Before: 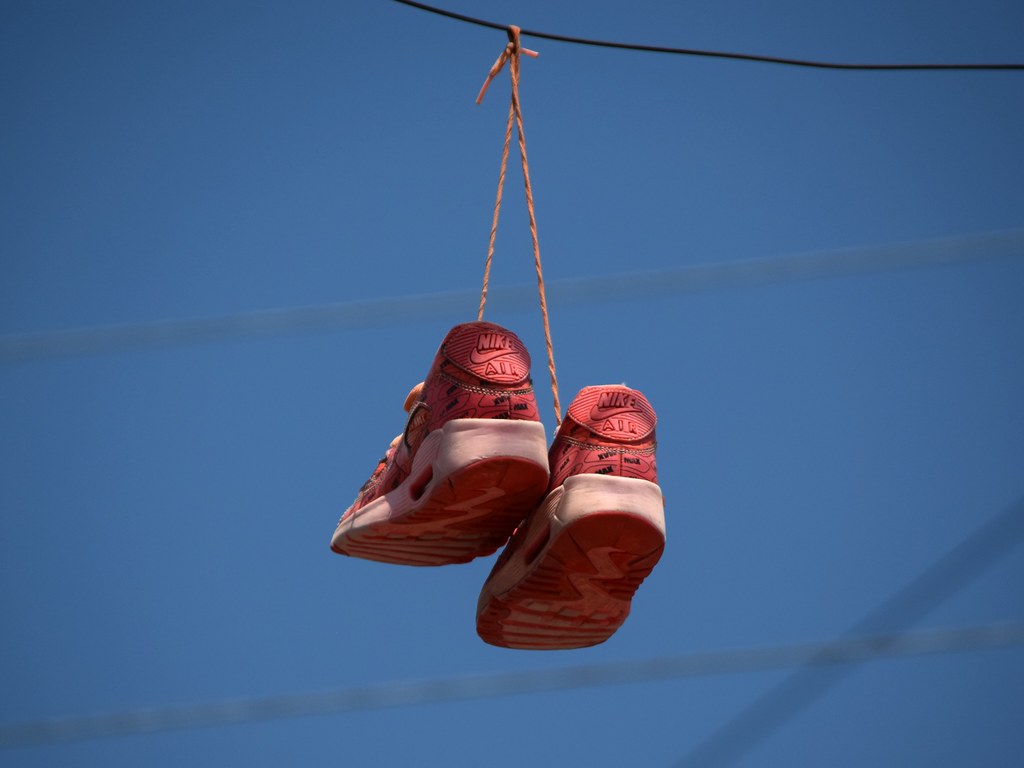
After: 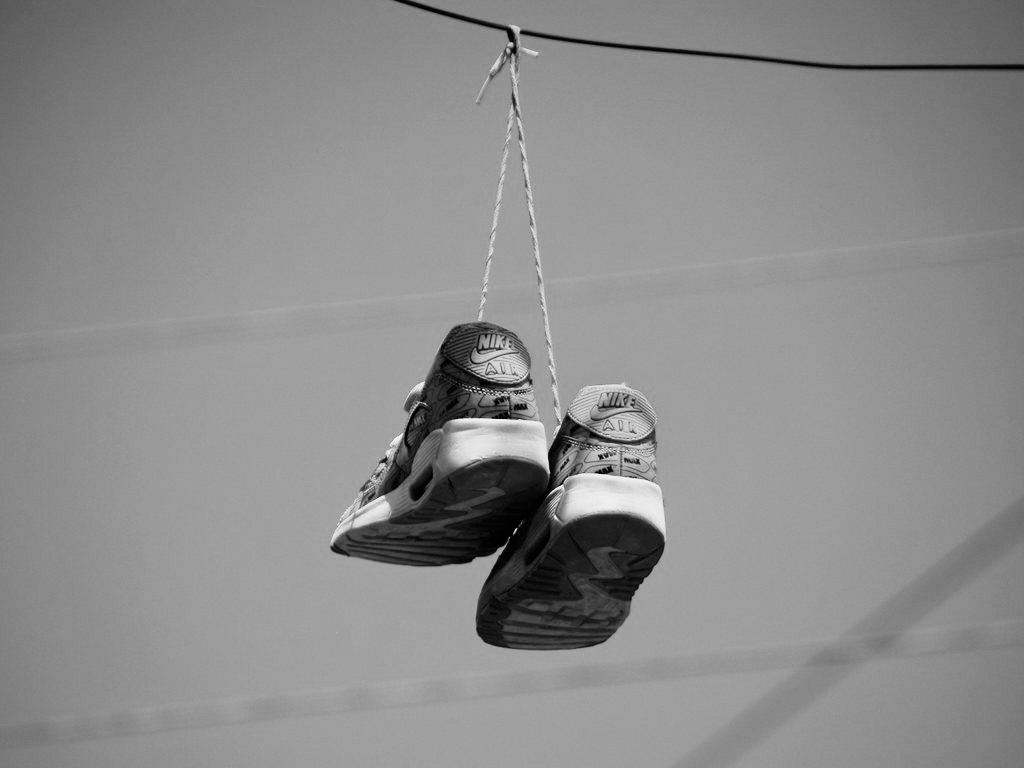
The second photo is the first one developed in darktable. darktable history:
monochrome: size 1
tone curve: curves: ch0 [(0, 0) (0.004, 0) (0.133, 0.071) (0.325, 0.456) (0.832, 0.957) (1, 1)], color space Lab, linked channels, preserve colors none
